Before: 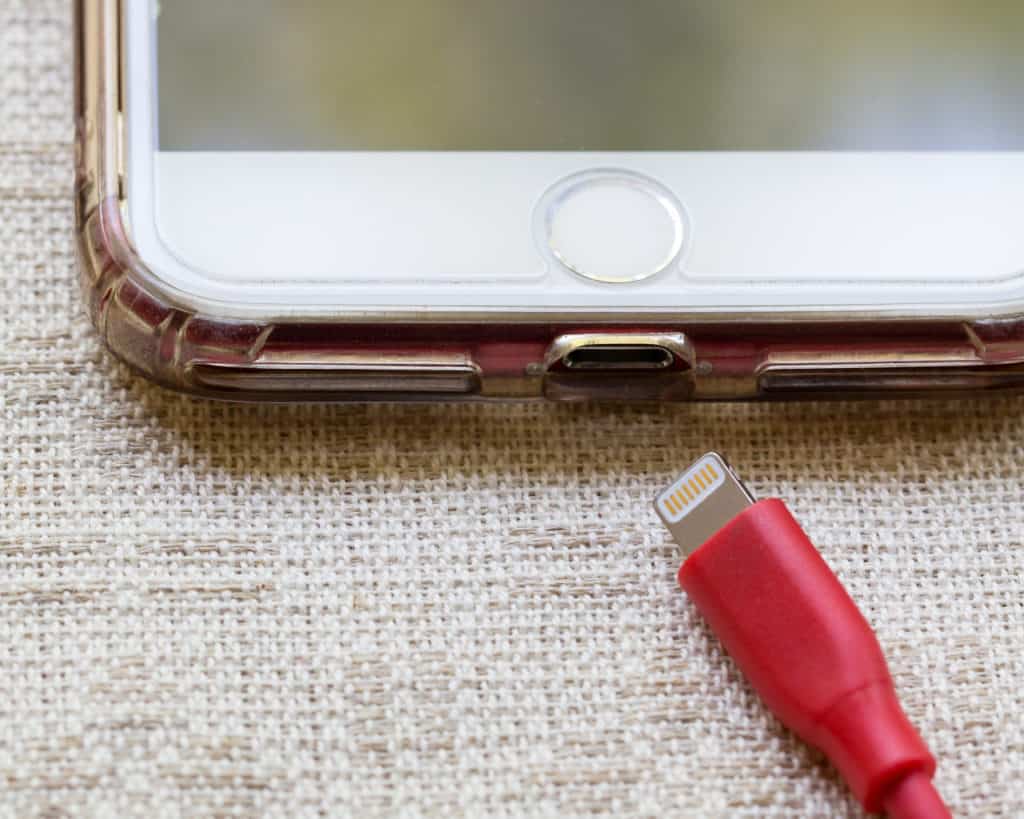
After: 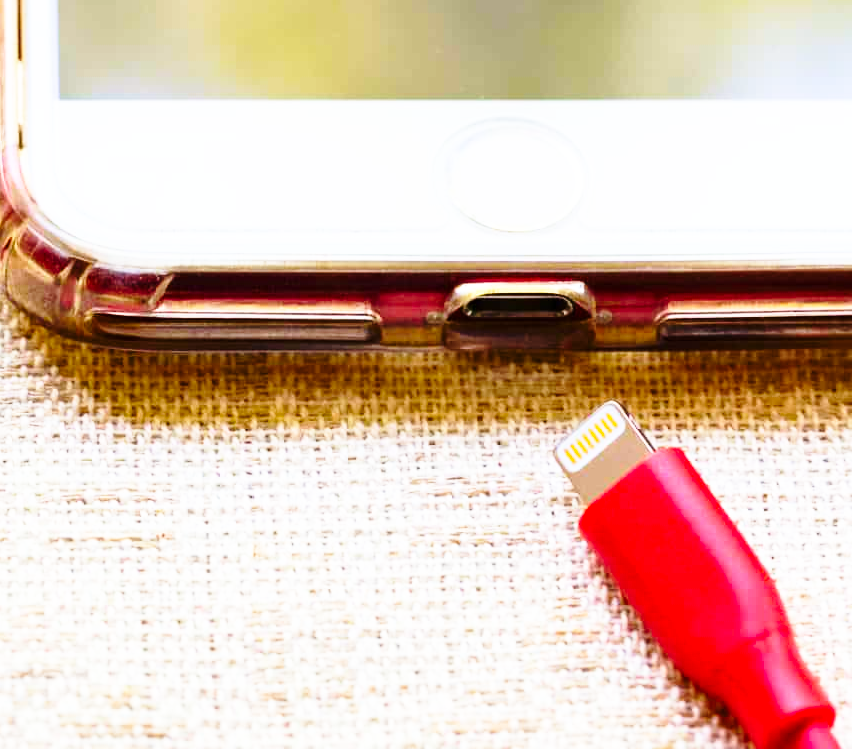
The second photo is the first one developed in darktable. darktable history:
contrast brightness saturation: contrast 0.103, brightness 0.028, saturation 0.09
base curve: curves: ch0 [(0, 0) (0.026, 0.03) (0.109, 0.232) (0.351, 0.748) (0.669, 0.968) (1, 1)], preserve colors none
color balance rgb: power › chroma 0.321%, power › hue 24.14°, perceptual saturation grading › global saturation 0.329%, global vibrance 50.552%
crop: left 9.798%, top 6.319%, right 6.954%, bottom 2.171%
